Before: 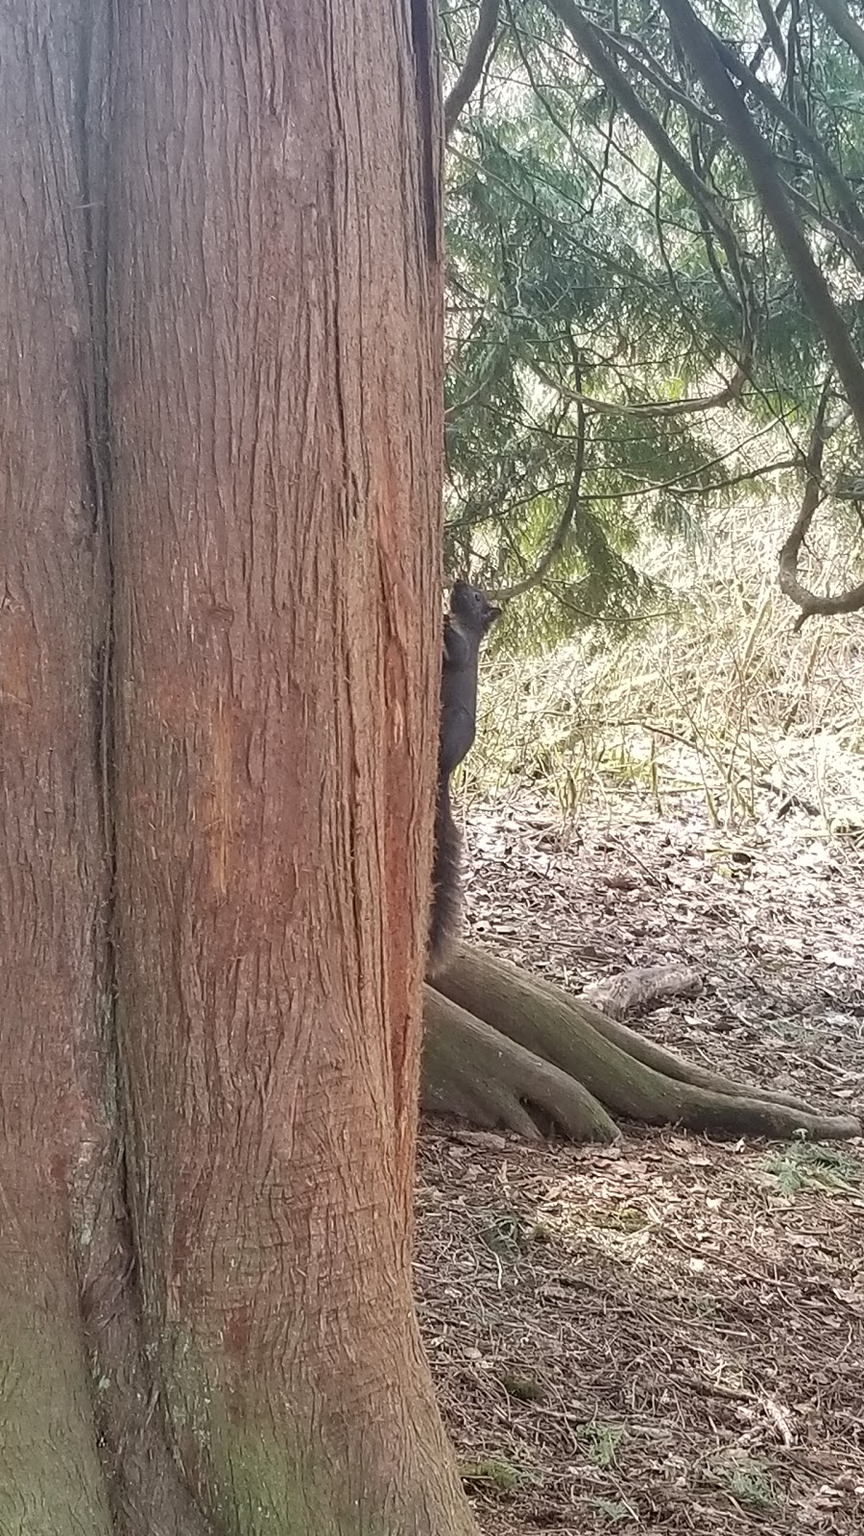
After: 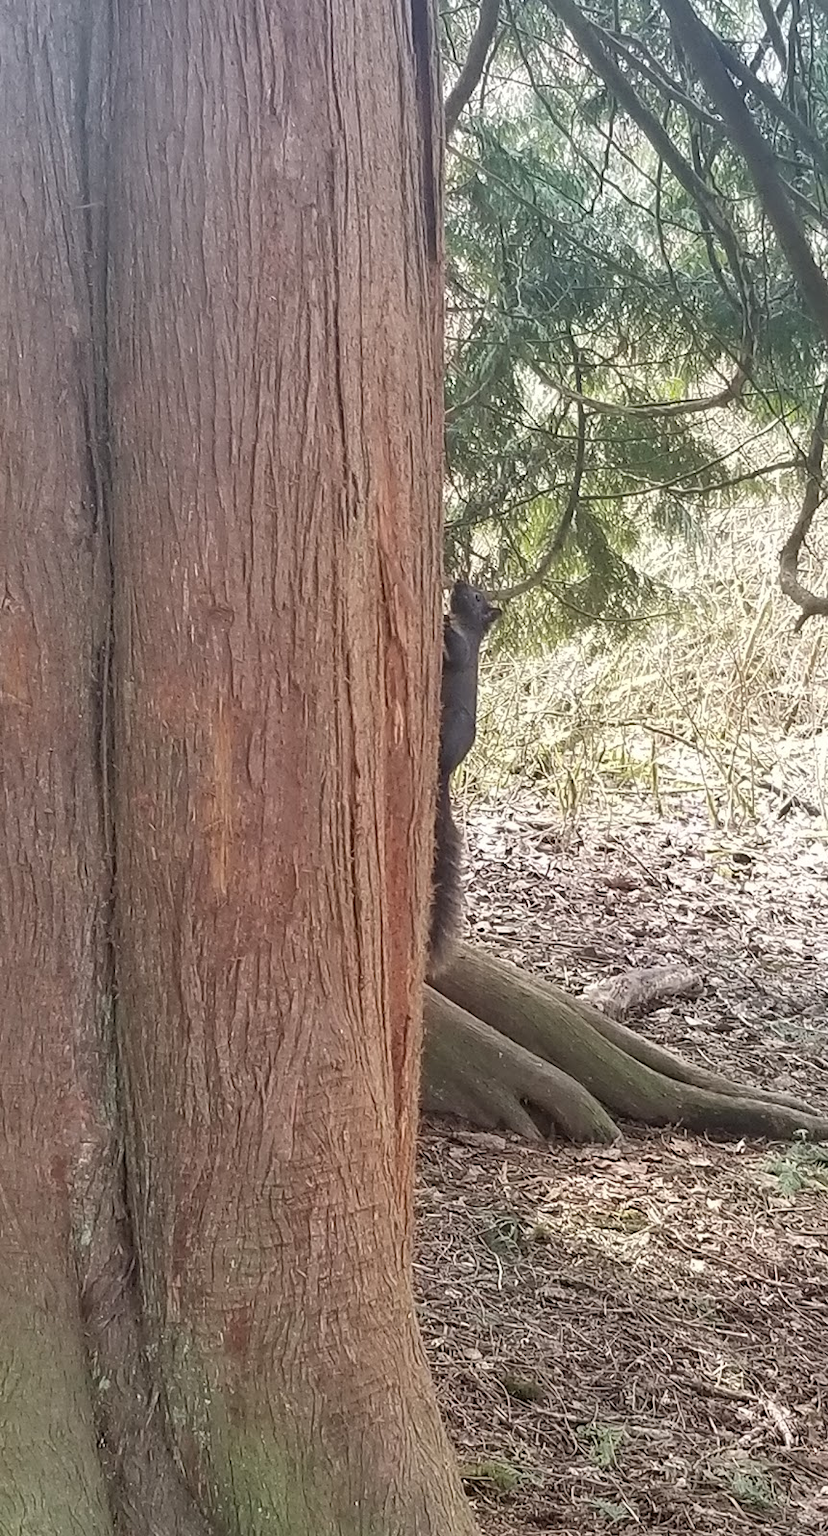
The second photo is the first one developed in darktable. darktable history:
exposure: compensate highlight preservation false
crop: right 4.126%, bottom 0.031%
